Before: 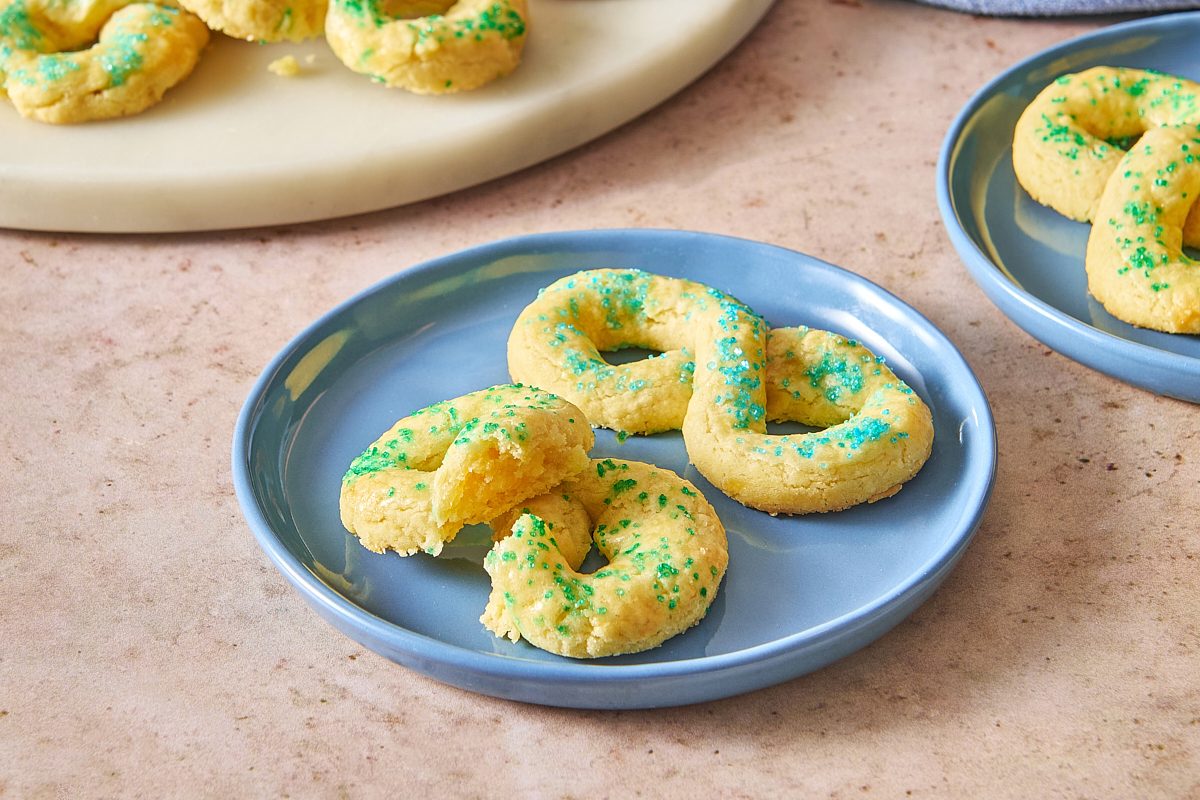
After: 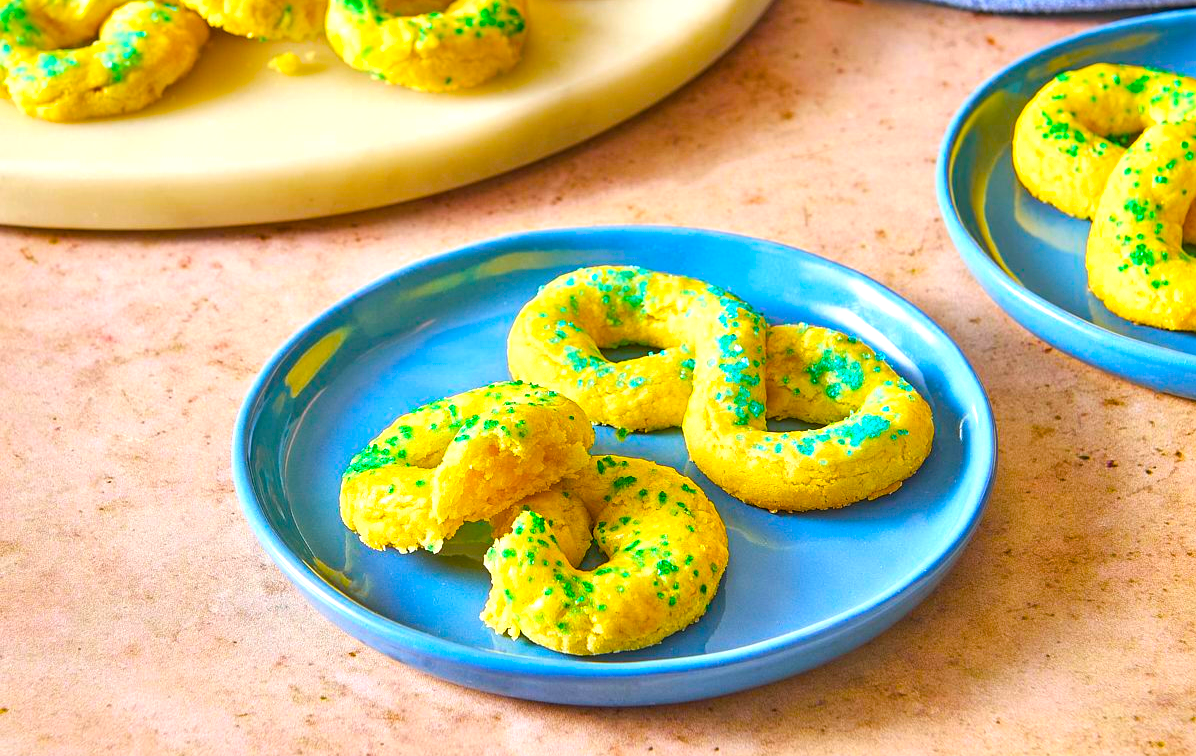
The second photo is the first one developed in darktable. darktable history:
crop: top 0.397%, right 0.259%, bottom 5.085%
color balance rgb: linear chroma grading › shadows 10.652%, linear chroma grading › highlights 10.553%, linear chroma grading › global chroma 14.777%, linear chroma grading › mid-tones 14.76%, perceptual saturation grading › global saturation 25.065%, perceptual brilliance grading › global brilliance 11.743%, global vibrance 39.746%
